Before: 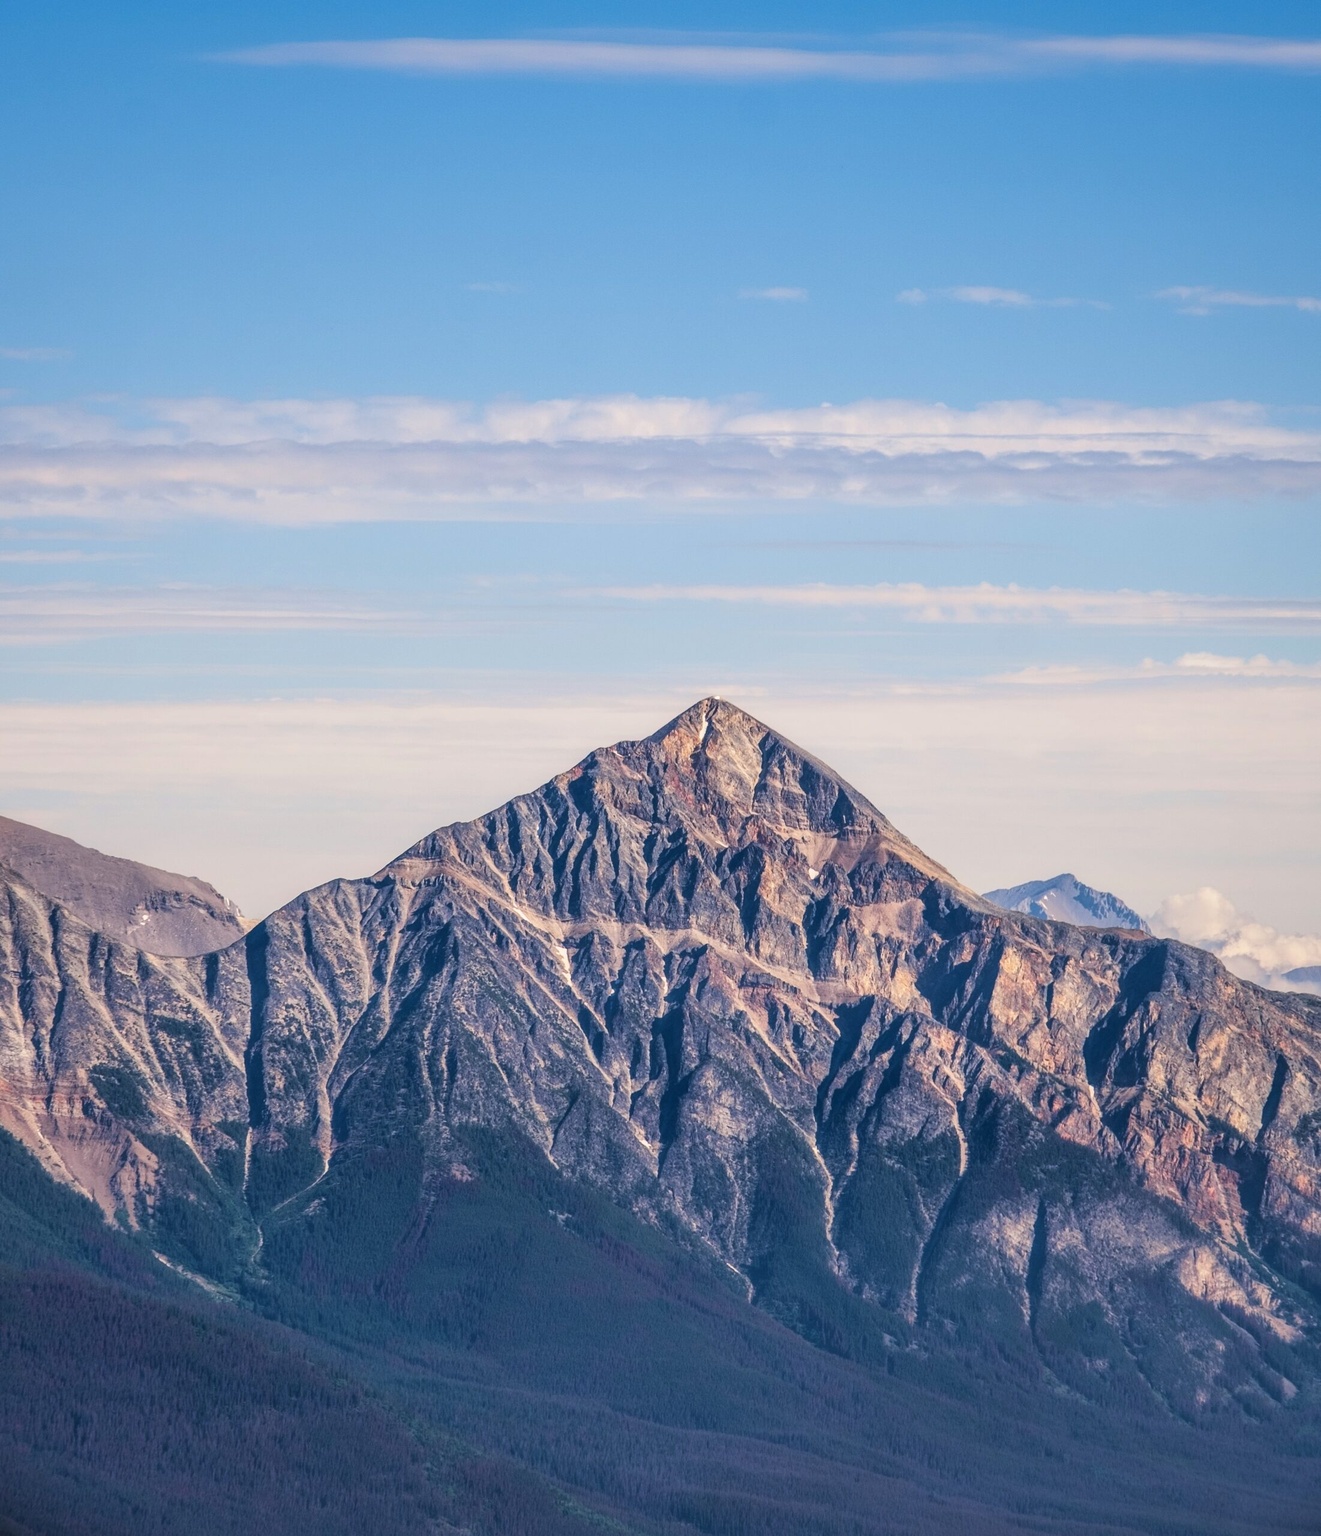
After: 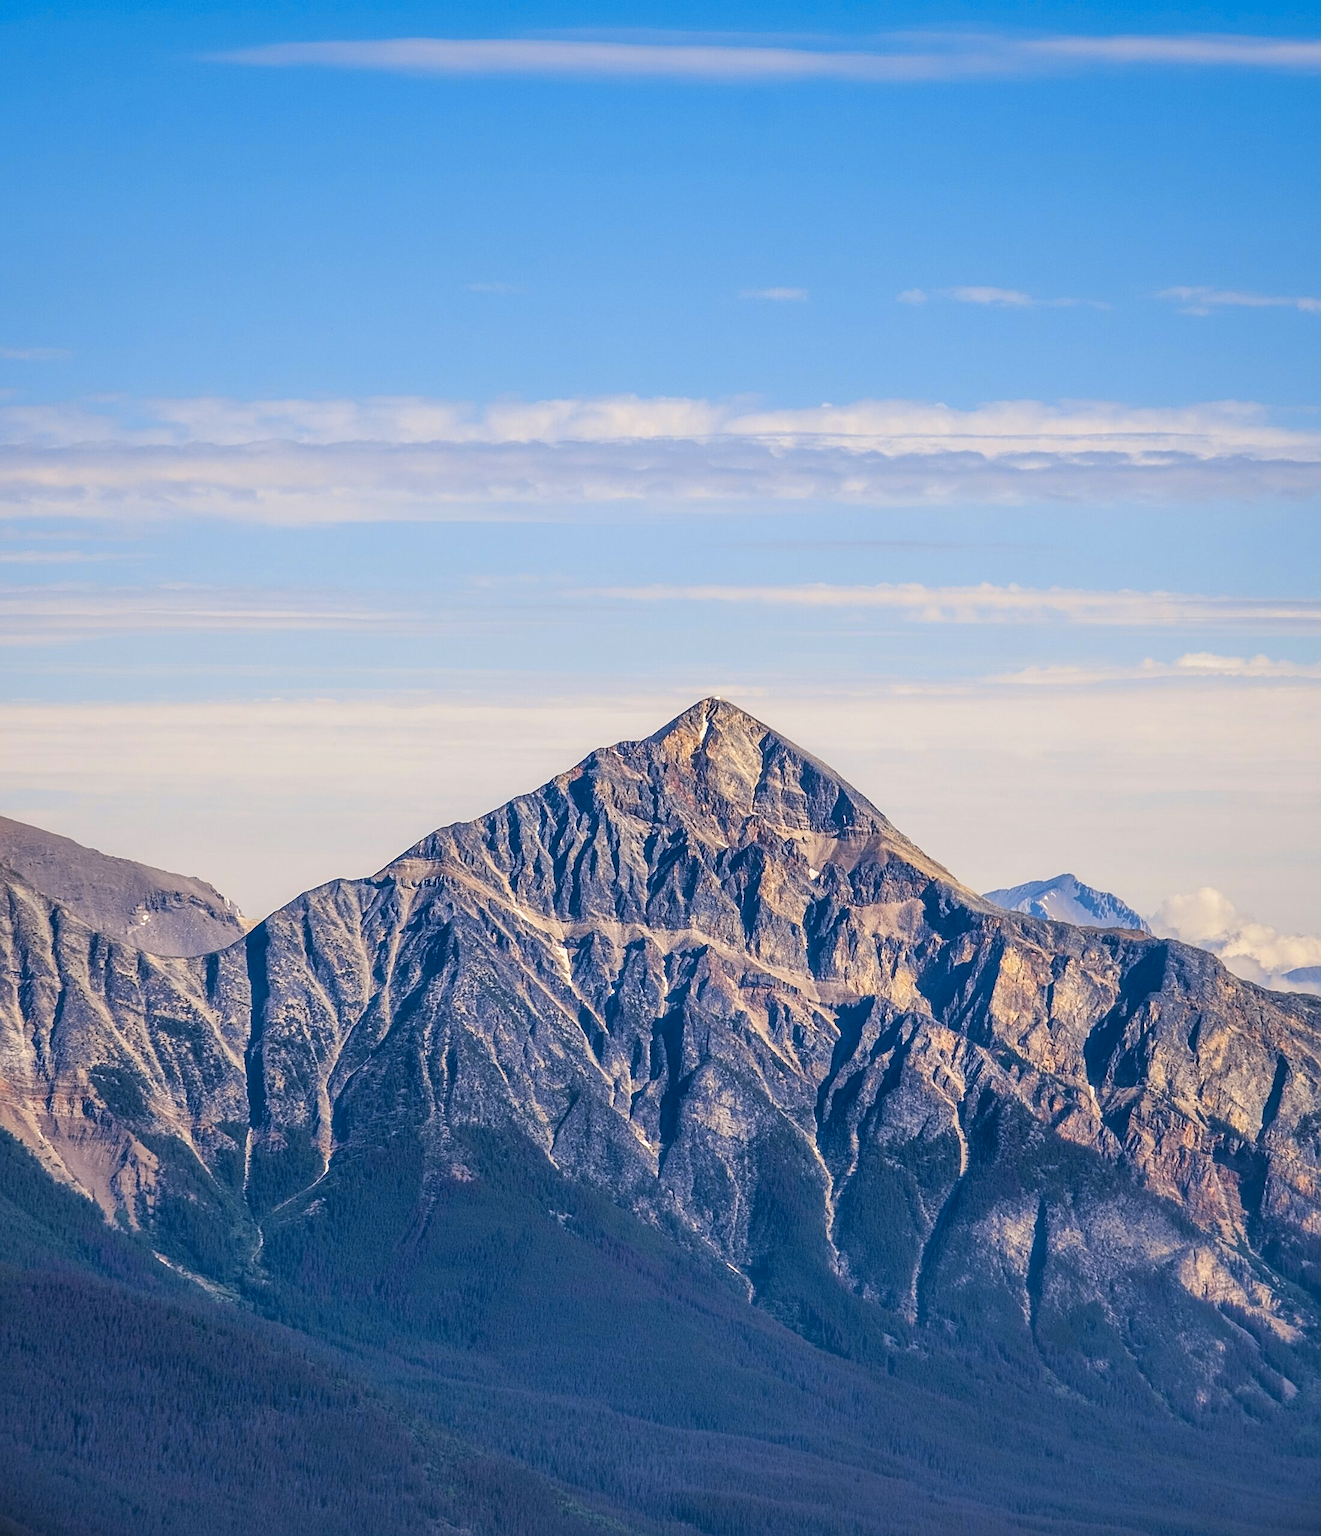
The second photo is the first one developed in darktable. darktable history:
color contrast: green-magenta contrast 0.85, blue-yellow contrast 1.25, unbound 0
sharpen: on, module defaults
